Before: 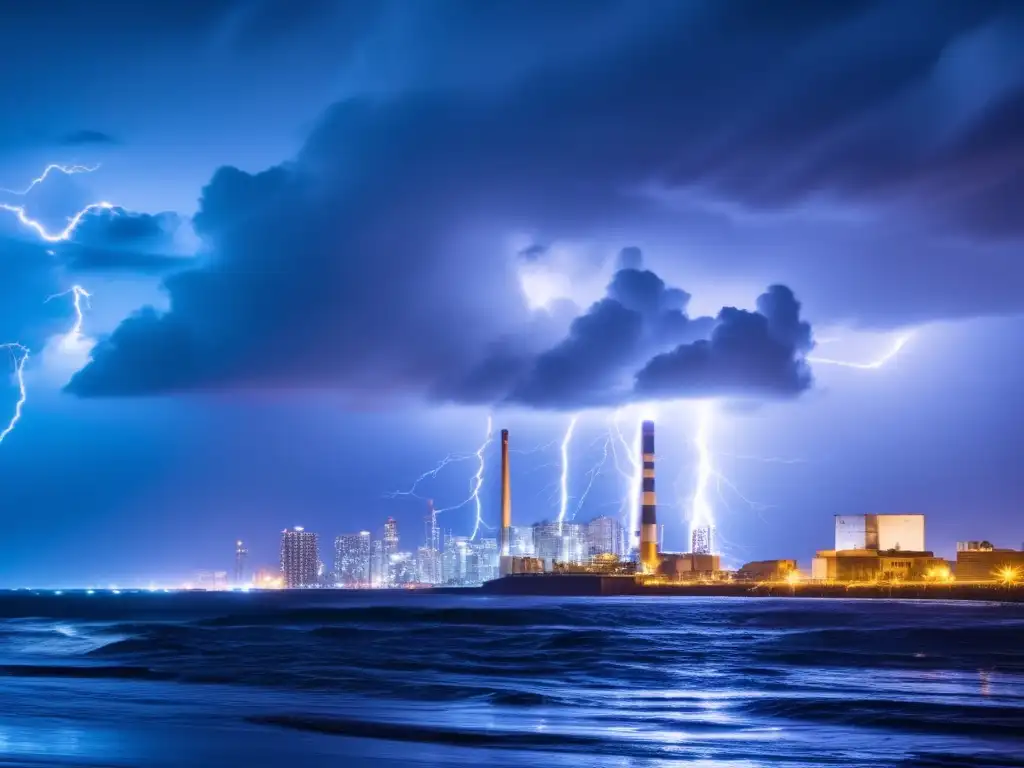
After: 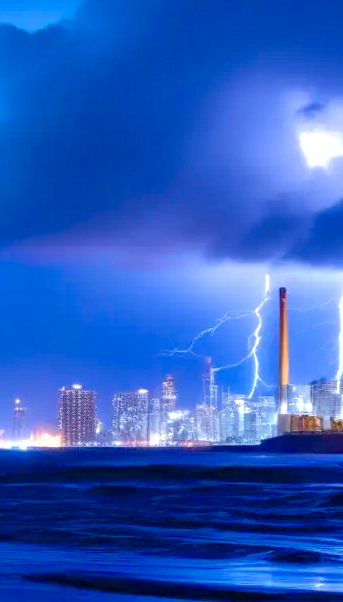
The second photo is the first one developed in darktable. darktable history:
crop and rotate: left 21.77%, top 18.528%, right 44.676%, bottom 2.997%
color balance rgb: perceptual saturation grading › mid-tones 6.33%, perceptual saturation grading › shadows 72.44%, perceptual brilliance grading › highlights 11.59%, contrast 5.05%
shadows and highlights: on, module defaults
